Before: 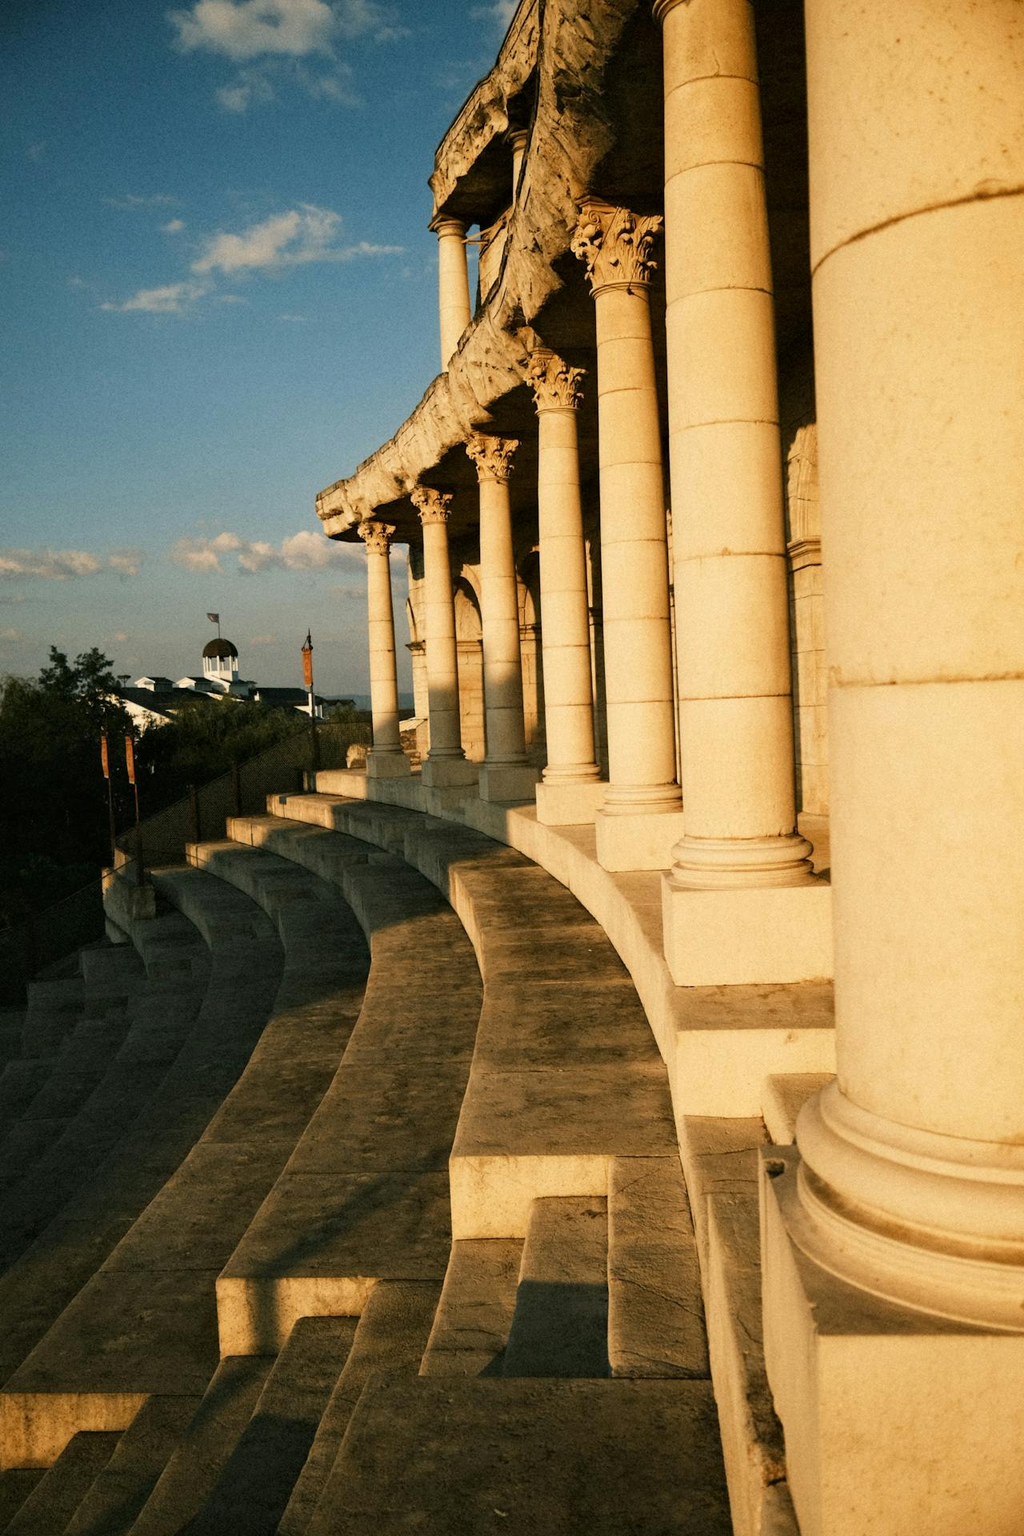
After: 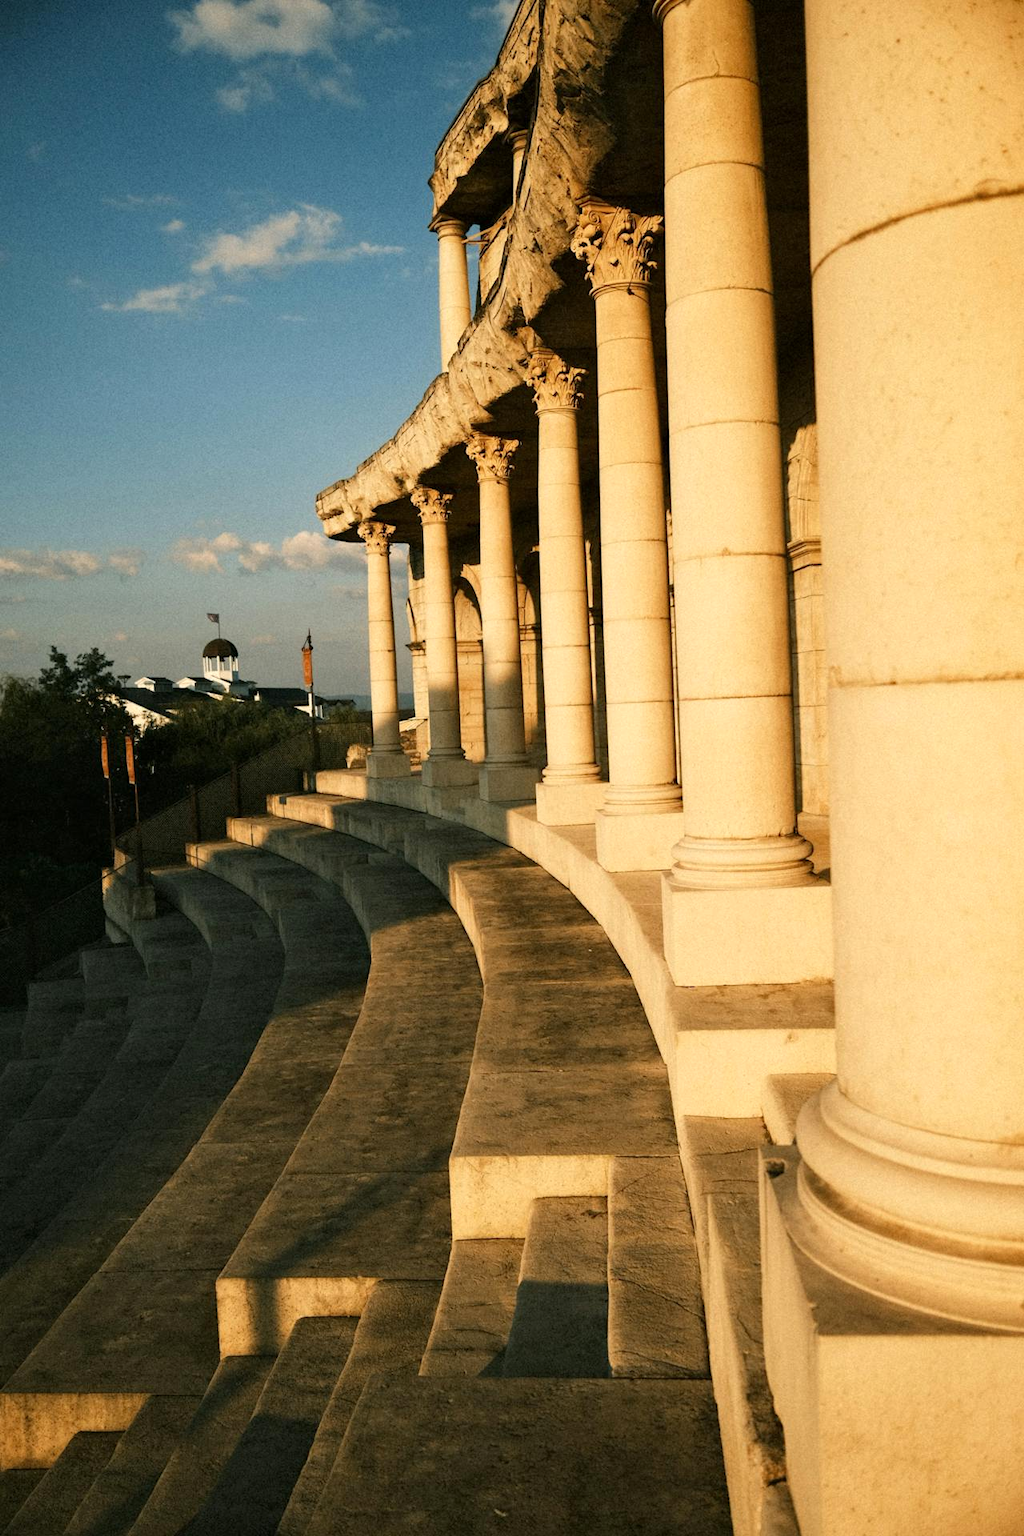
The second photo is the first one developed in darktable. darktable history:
exposure: exposure 0.152 EV, compensate highlight preservation false
